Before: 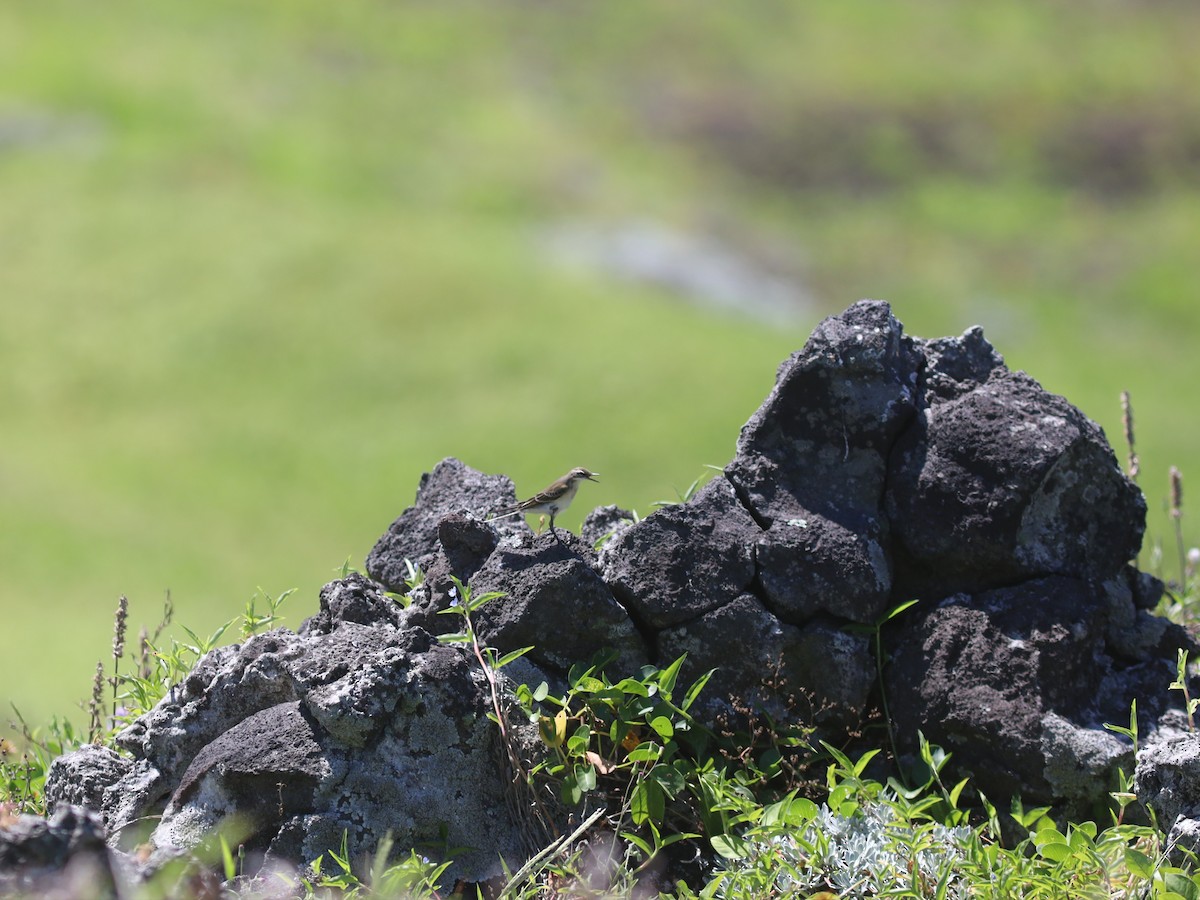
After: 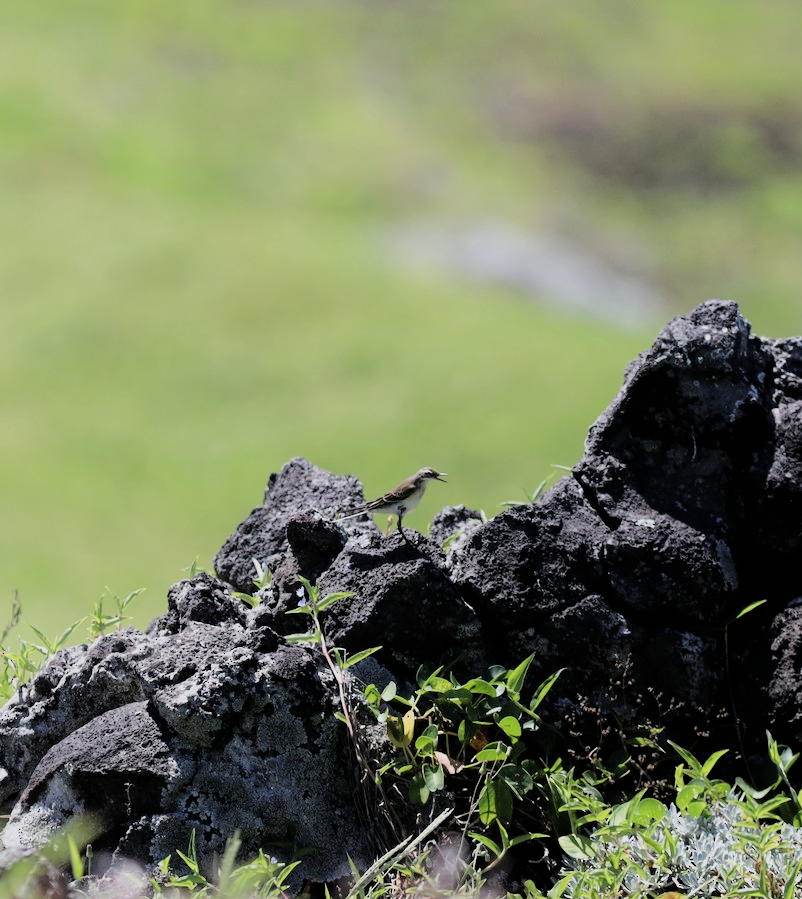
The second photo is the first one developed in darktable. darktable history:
crop and rotate: left 12.743%, right 20.42%
filmic rgb: black relative exposure -5 EV, white relative exposure 3.95 EV, hardness 2.87, contrast 1.3, highlights saturation mix -29.16%
